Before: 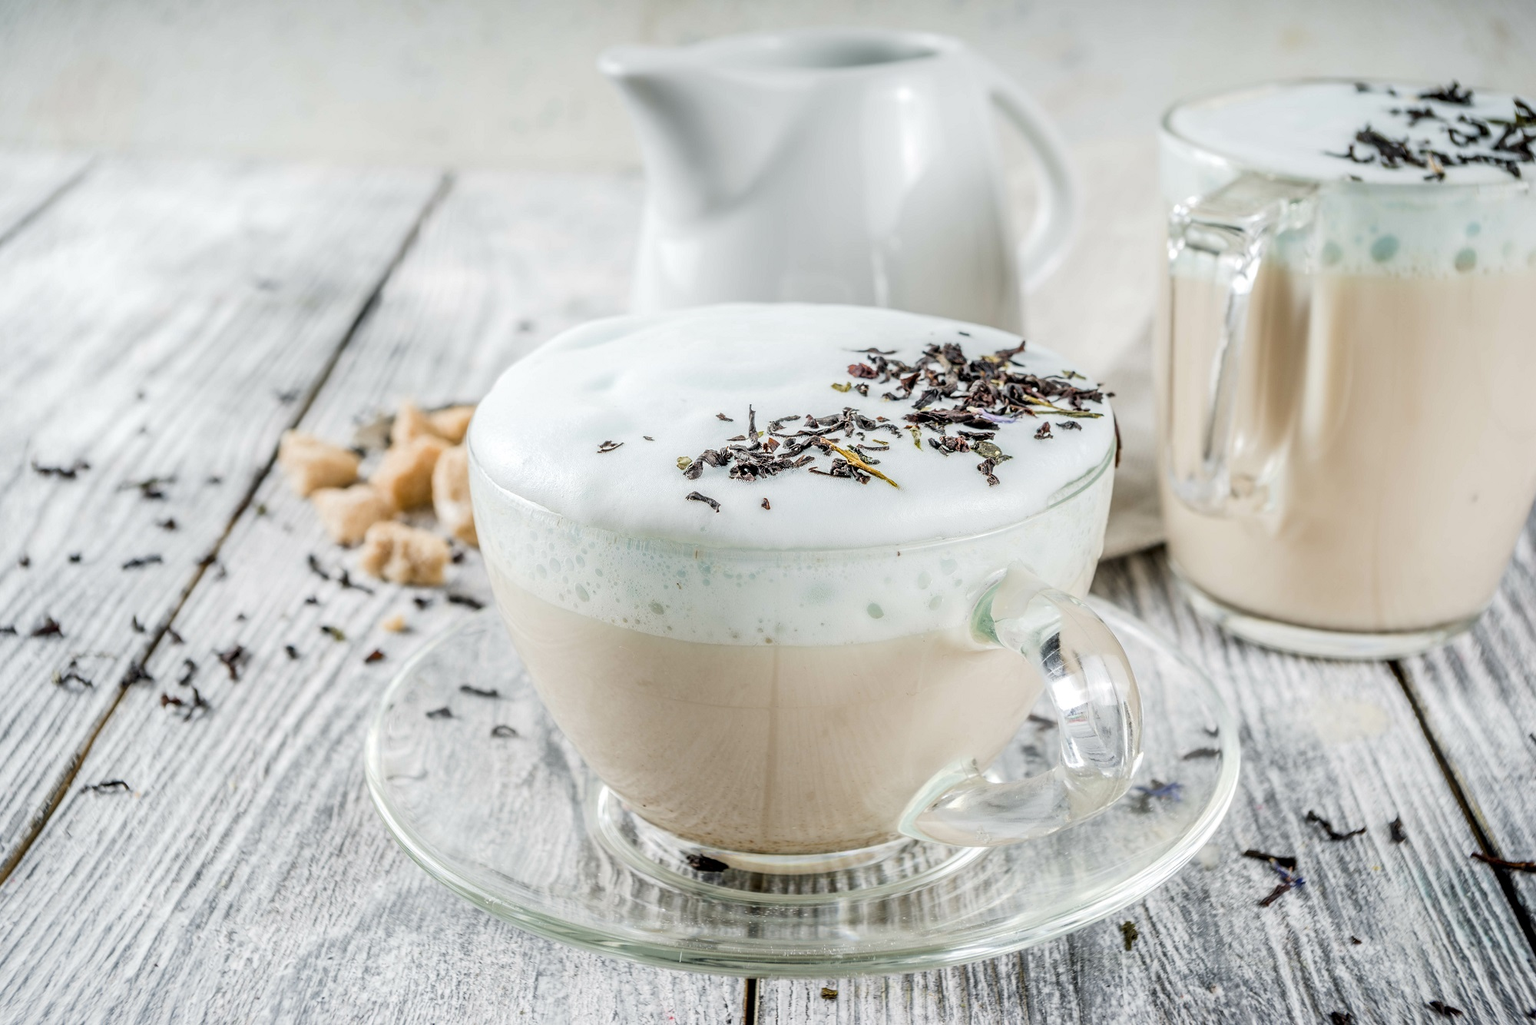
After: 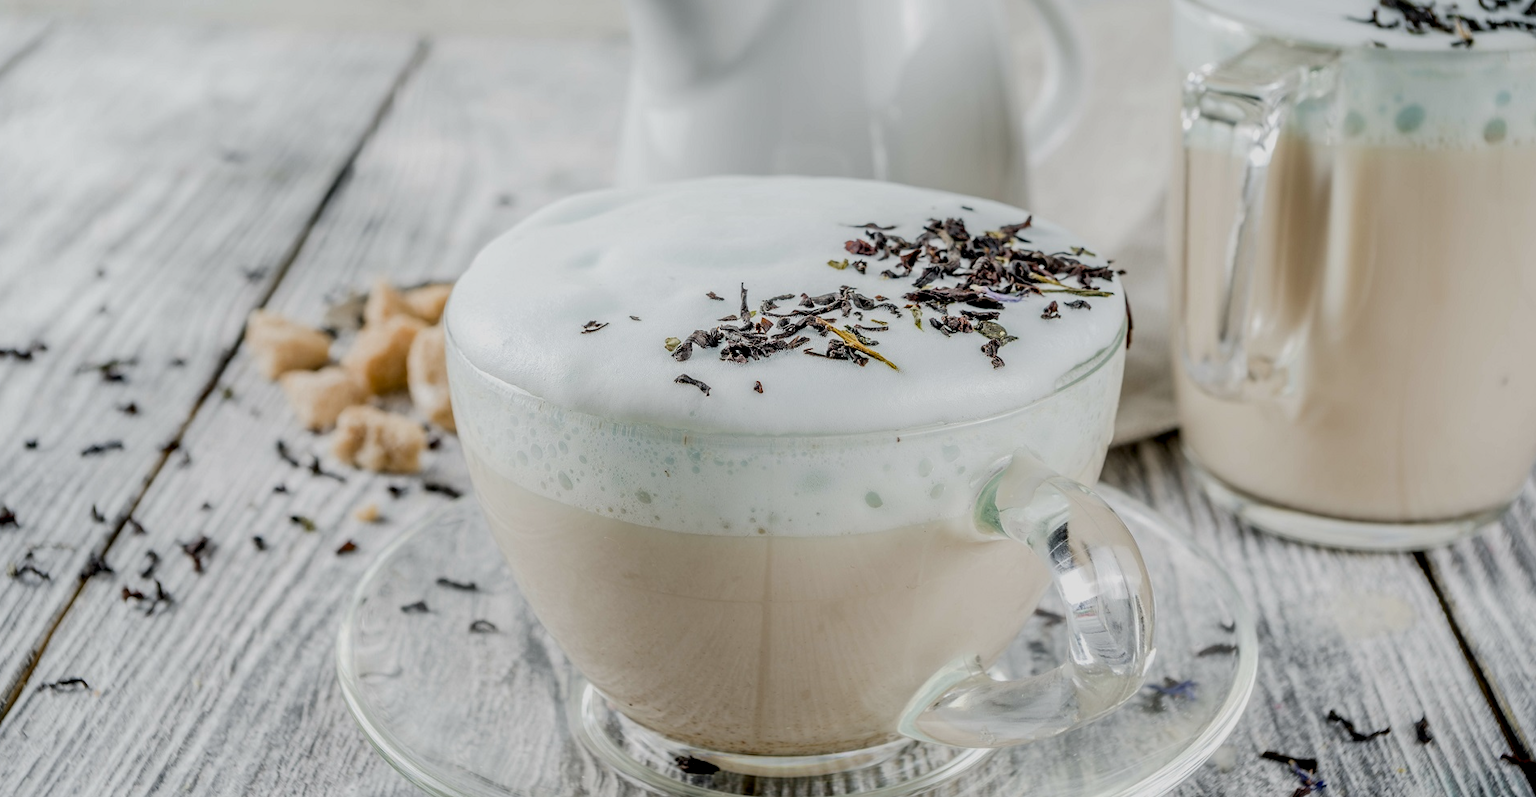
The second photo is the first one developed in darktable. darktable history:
exposure: black level correction 0.011, exposure -0.478 EV, compensate highlight preservation false
crop and rotate: left 2.991%, top 13.302%, right 1.981%, bottom 12.636%
